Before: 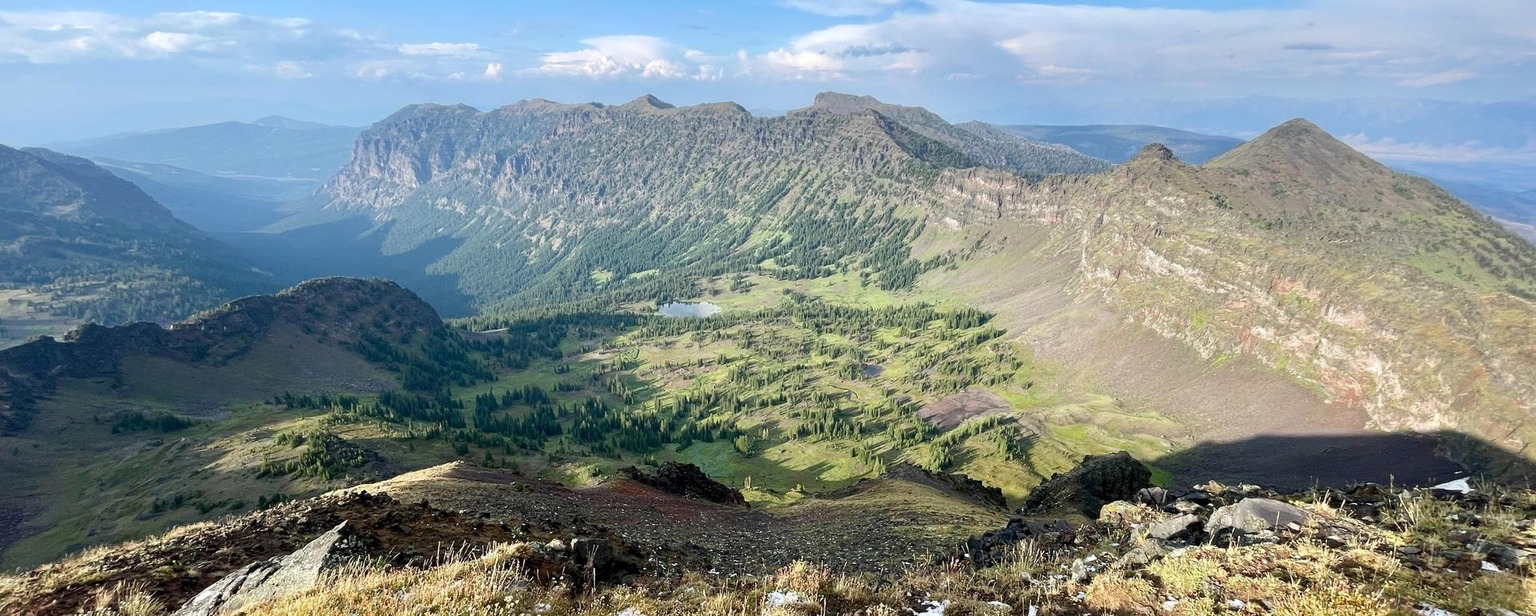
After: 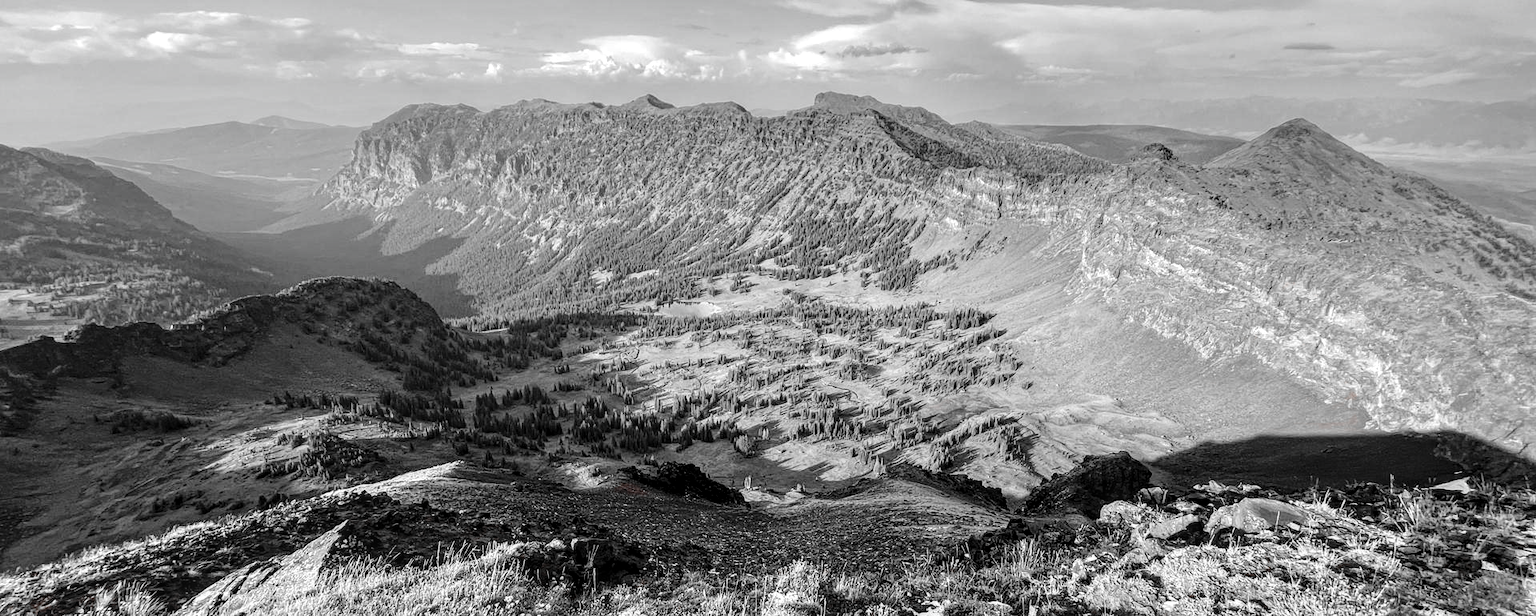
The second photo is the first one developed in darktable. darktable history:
exposure: black level correction -0.015, exposure -0.125 EV, compensate highlight preservation false
local contrast: detail 150%
color calibration: illuminant F (fluorescent), F source F9 (Cool White Deluxe 4150 K) – high CRI, x 0.374, y 0.373, temperature 4158.34 K
tone curve: curves: ch0 [(0, 0) (0.003, 0.048) (0.011, 0.048) (0.025, 0.048) (0.044, 0.049) (0.069, 0.048) (0.1, 0.052) (0.136, 0.071) (0.177, 0.109) (0.224, 0.157) (0.277, 0.233) (0.335, 0.32) (0.399, 0.404) (0.468, 0.496) (0.543, 0.582) (0.623, 0.653) (0.709, 0.738) (0.801, 0.811) (0.898, 0.895) (1, 1)], preserve colors none
haze removal: compatibility mode true, adaptive false
color zones: curves: ch1 [(0, 0.006) (0.094, 0.285) (0.171, 0.001) (0.429, 0.001) (0.571, 0.003) (0.714, 0.004) (0.857, 0.004) (1, 0.006)]
